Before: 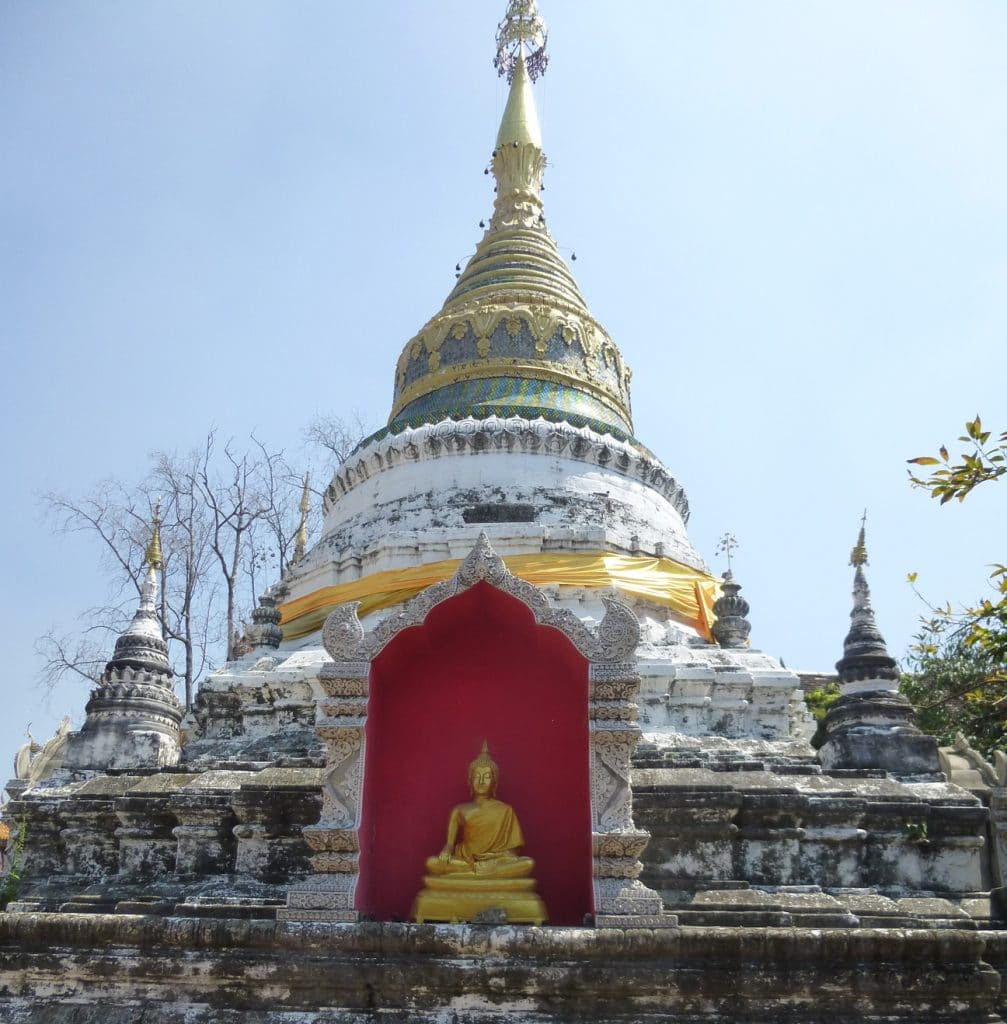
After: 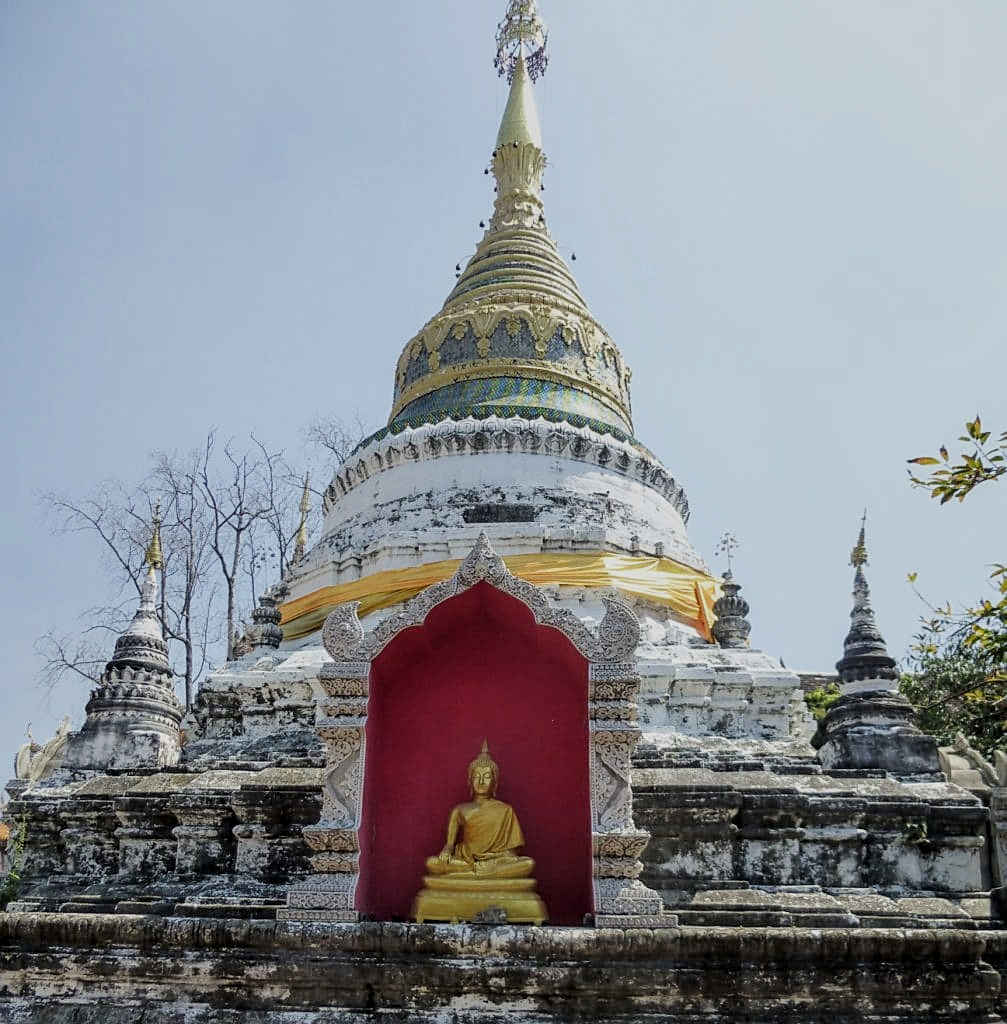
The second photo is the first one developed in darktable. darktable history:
local contrast: detail 130%
sharpen: on, module defaults
filmic rgb: black relative exposure -7.65 EV, white relative exposure 4.56 EV, hardness 3.61
